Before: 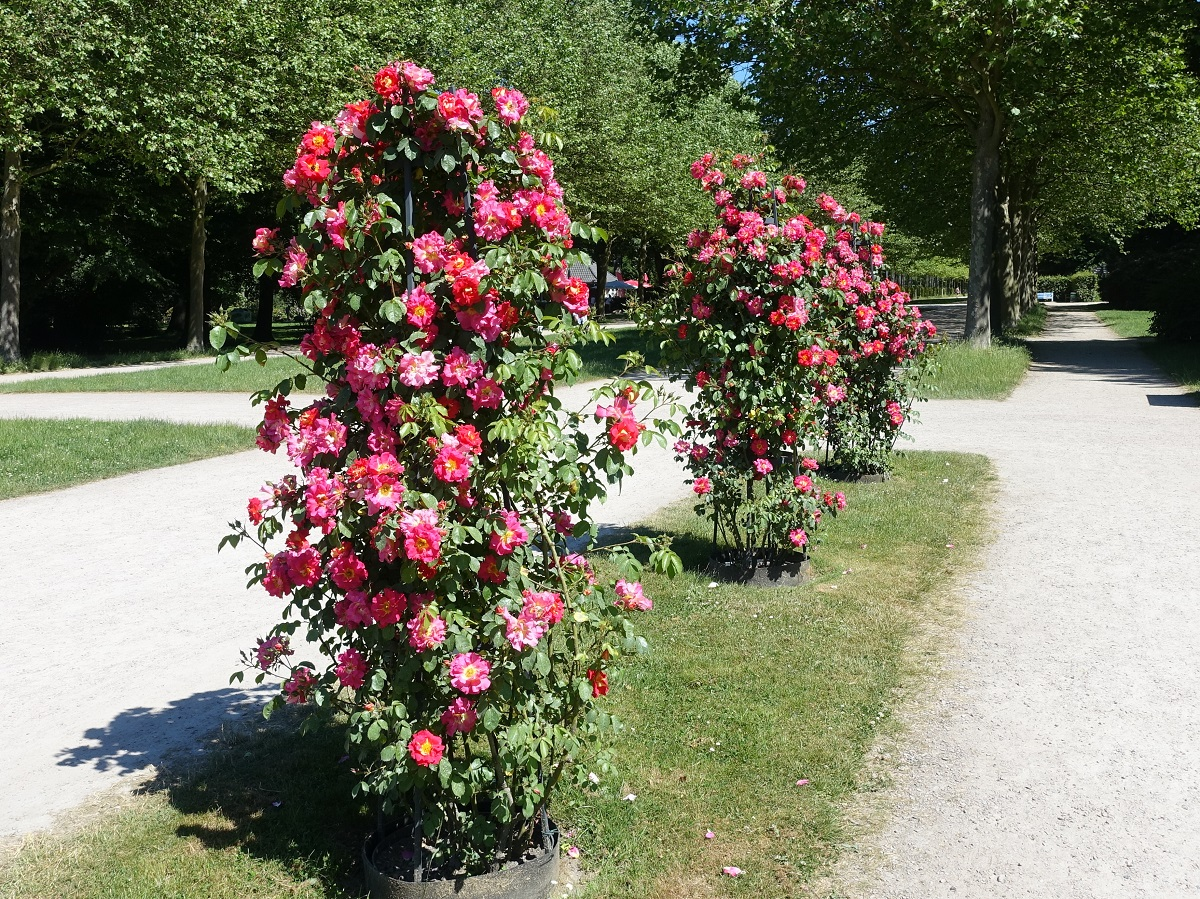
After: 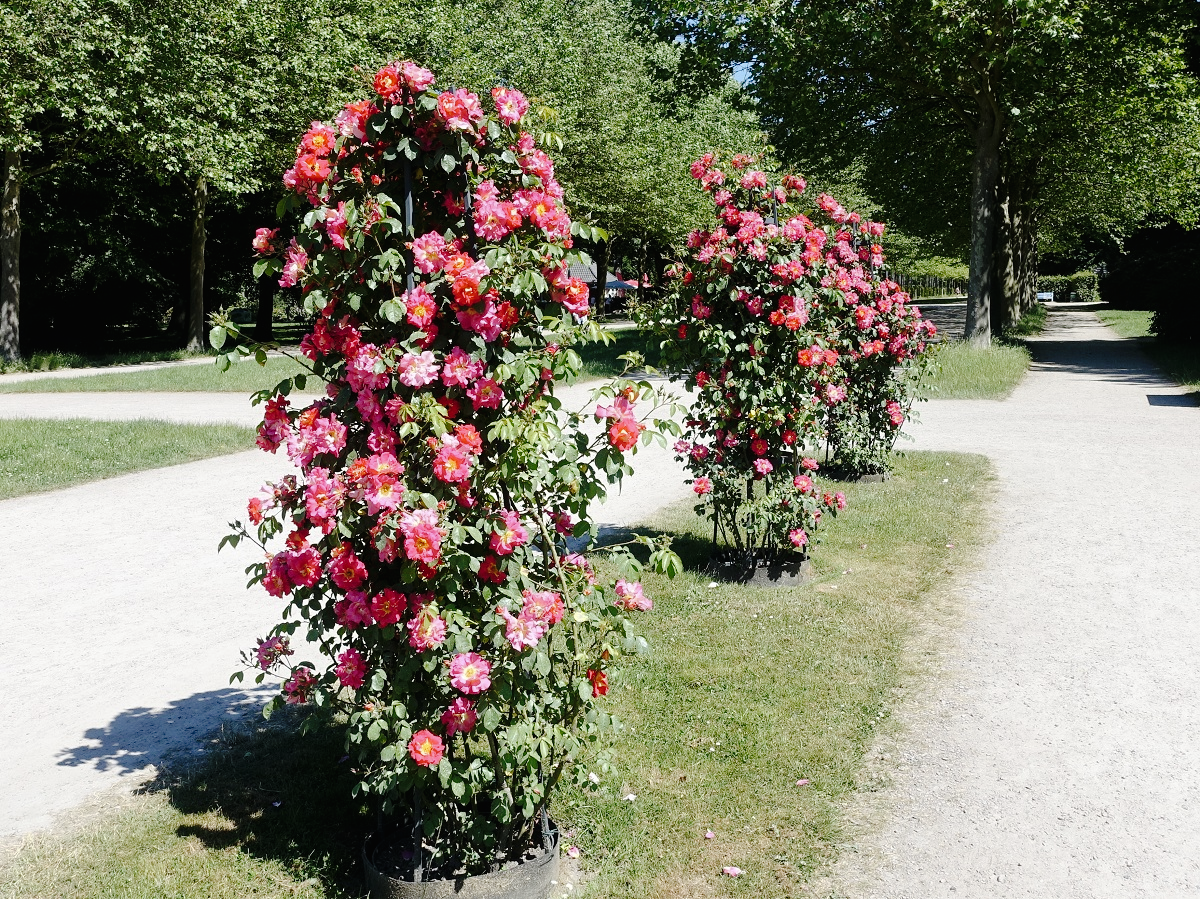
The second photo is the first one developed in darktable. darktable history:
tone curve: curves: ch0 [(0, 0) (0.003, 0.011) (0.011, 0.012) (0.025, 0.013) (0.044, 0.023) (0.069, 0.04) (0.1, 0.06) (0.136, 0.094) (0.177, 0.145) (0.224, 0.213) (0.277, 0.301) (0.335, 0.389) (0.399, 0.473) (0.468, 0.554) (0.543, 0.627) (0.623, 0.694) (0.709, 0.763) (0.801, 0.83) (0.898, 0.906) (1, 1)], preserve colors none
color contrast: green-magenta contrast 0.84, blue-yellow contrast 0.86
